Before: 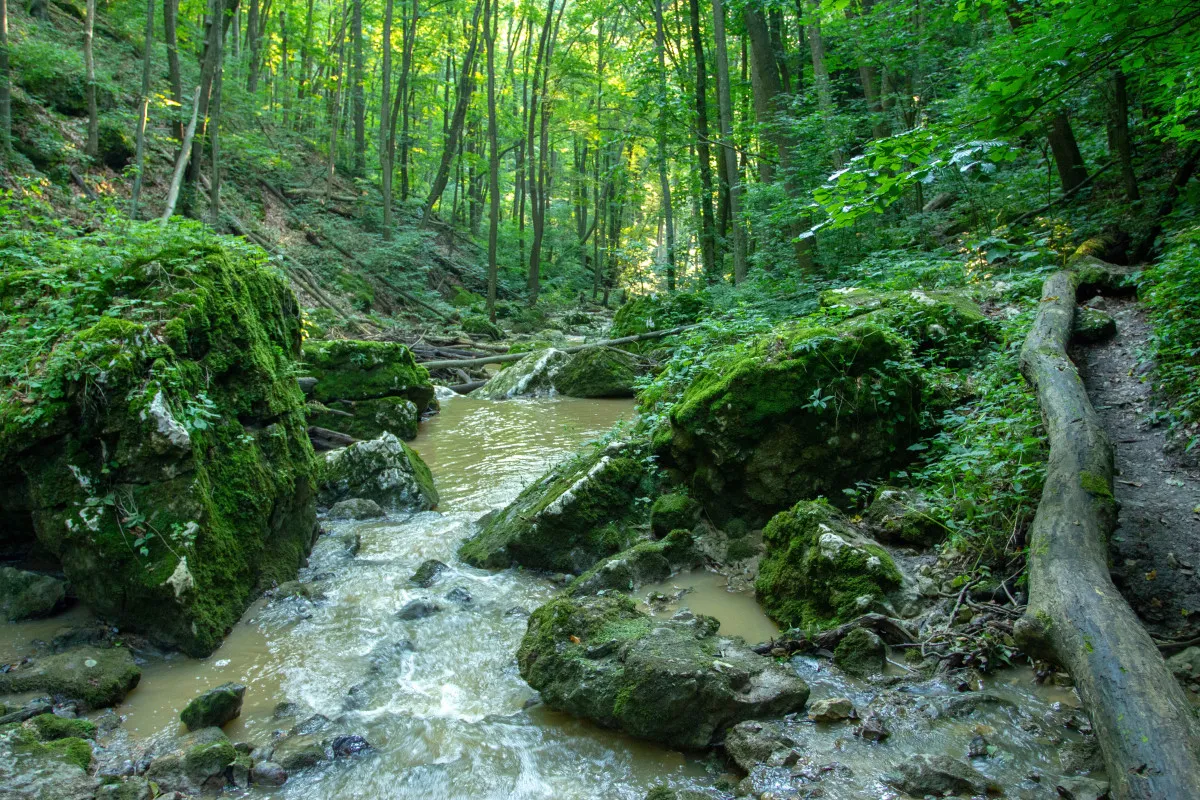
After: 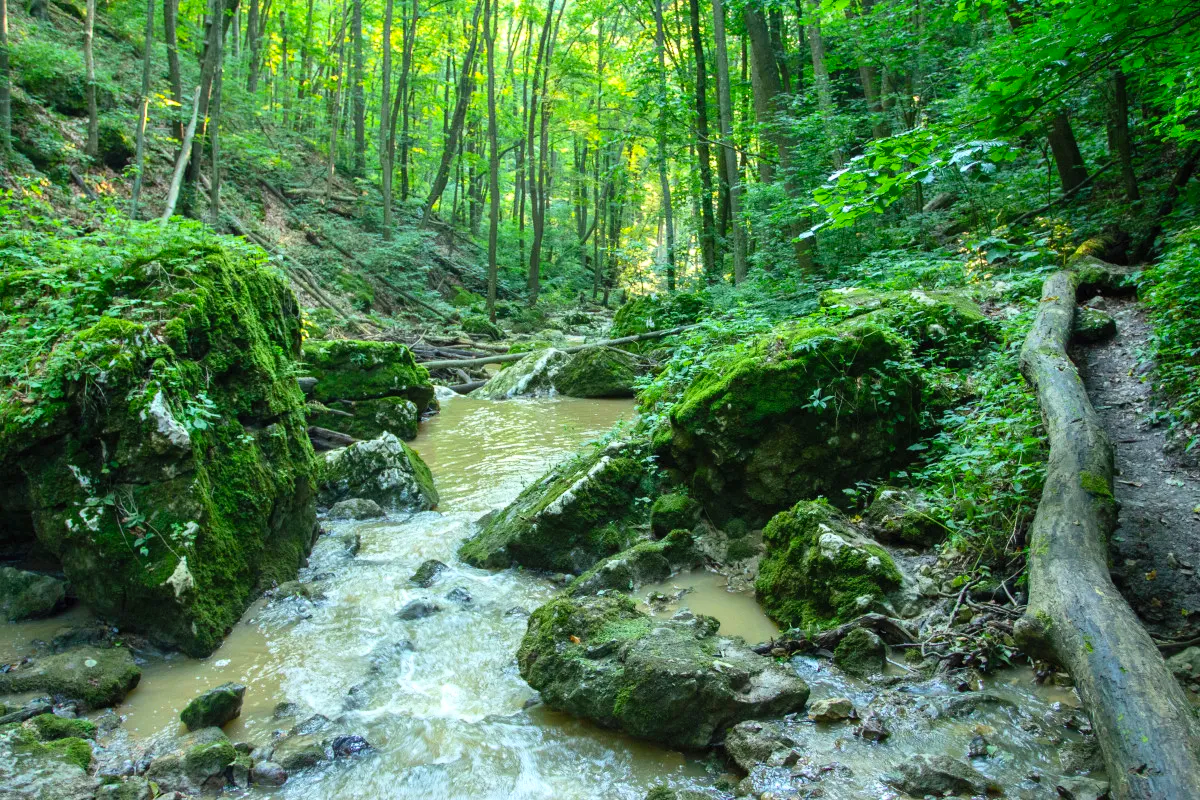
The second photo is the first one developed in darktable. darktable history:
contrast brightness saturation: contrast 0.2, brightness 0.165, saturation 0.223
